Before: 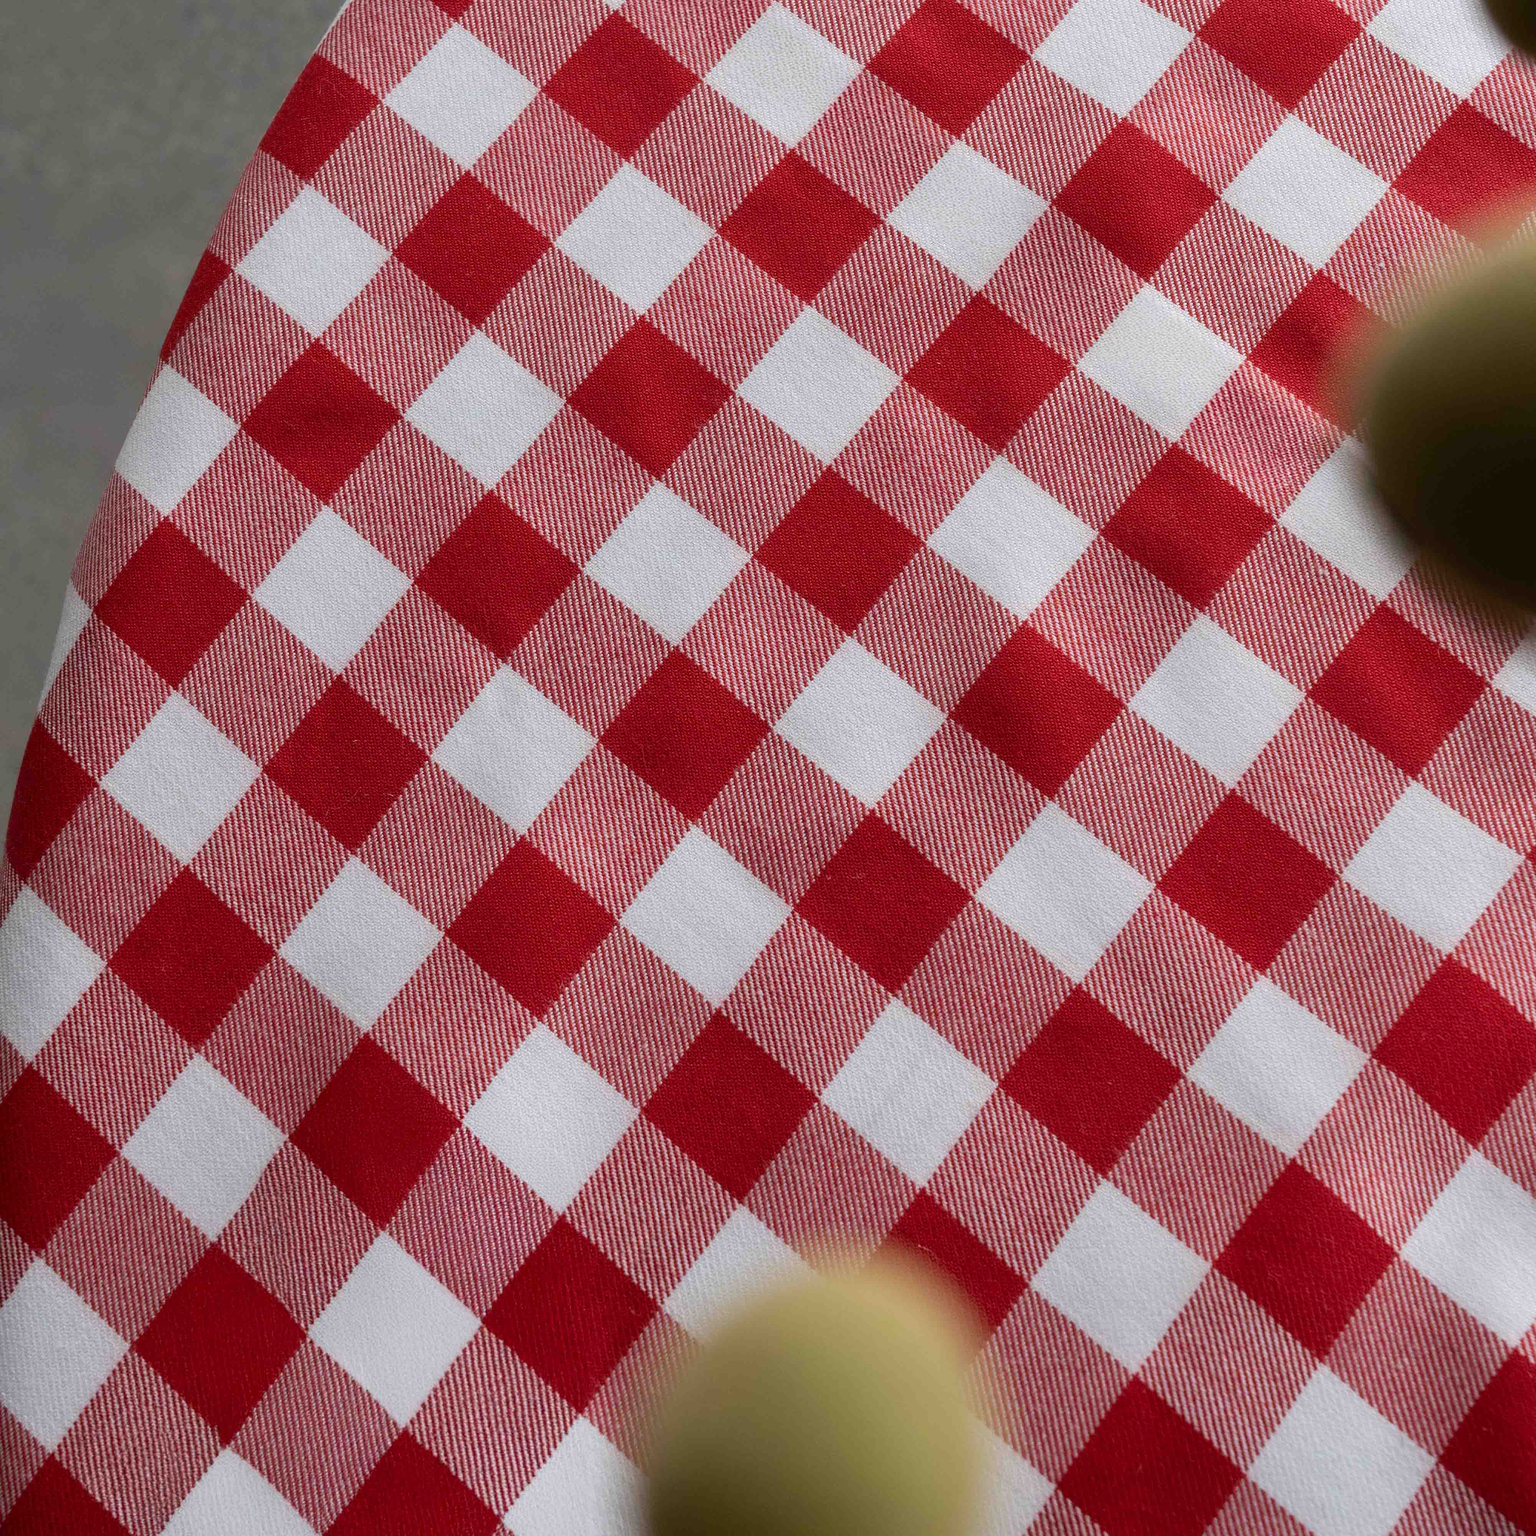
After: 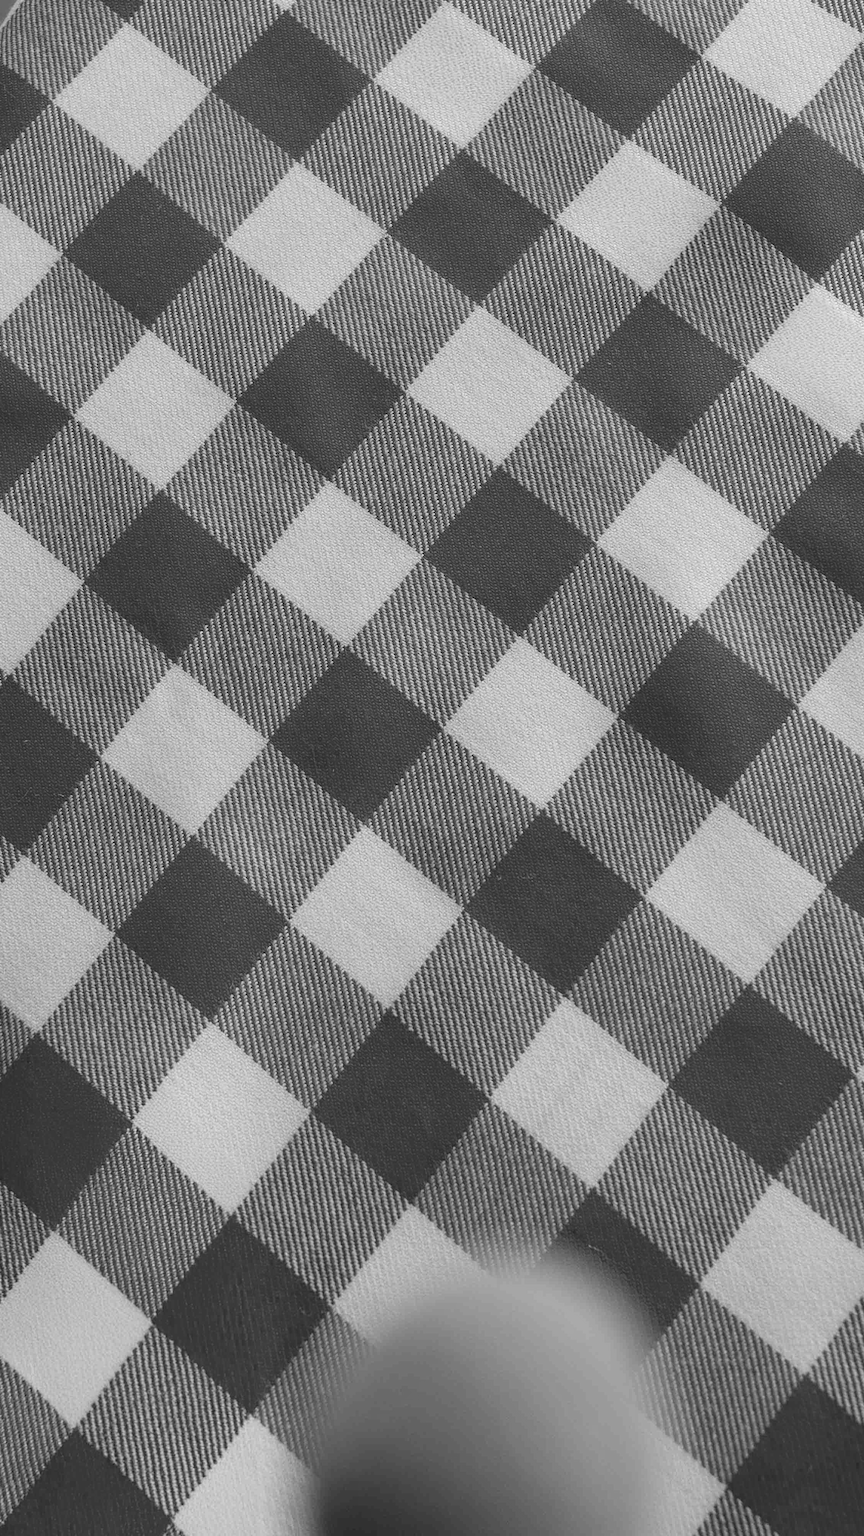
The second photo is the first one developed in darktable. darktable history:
monochrome: a -6.99, b 35.61, size 1.4
crop: left 21.496%, right 22.254%
